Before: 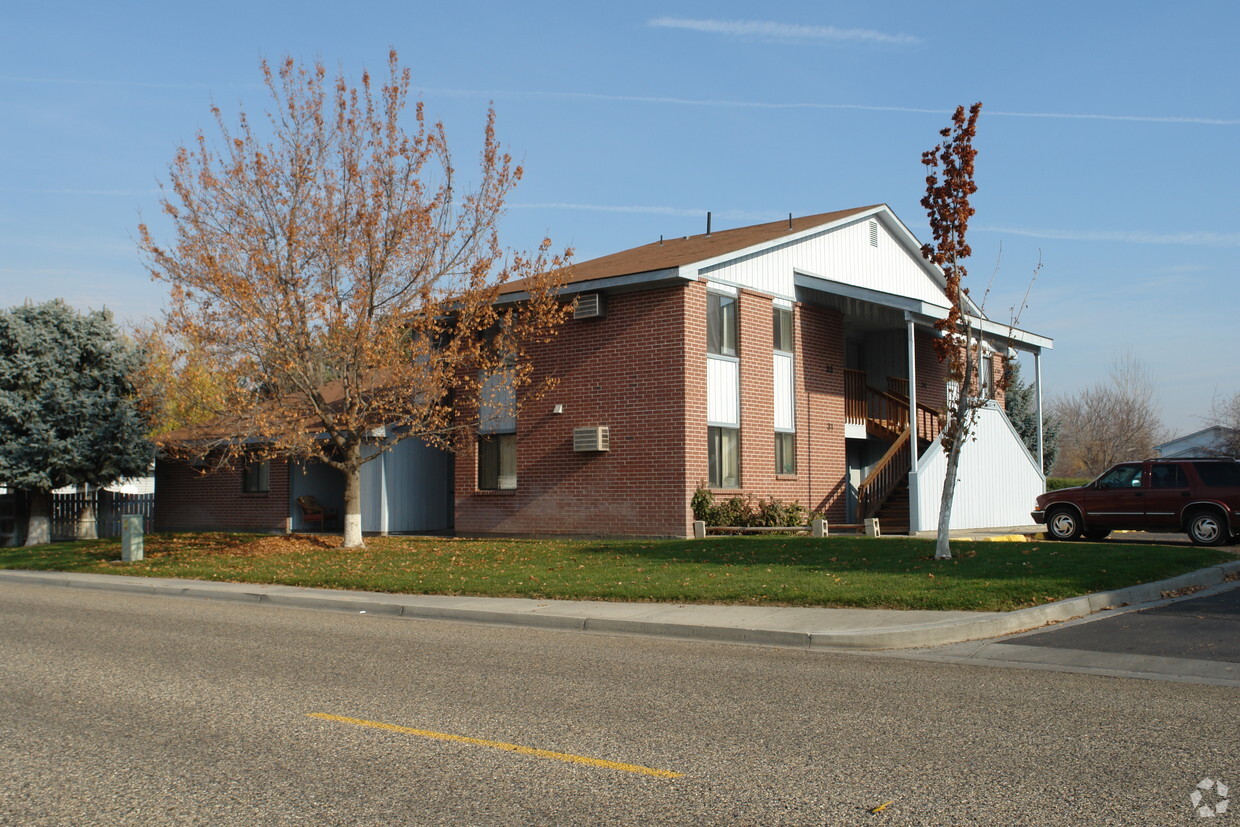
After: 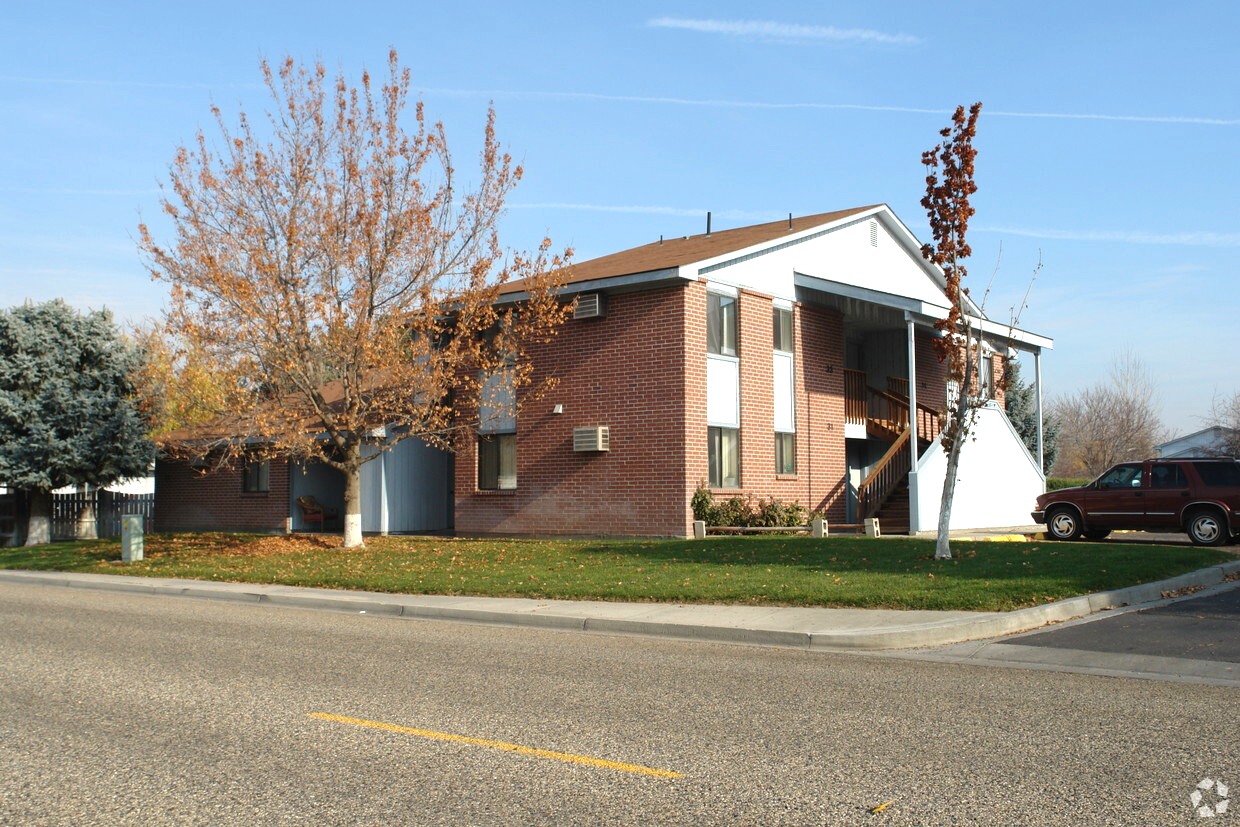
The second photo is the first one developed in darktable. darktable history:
exposure: exposure 0.567 EV, compensate highlight preservation false
